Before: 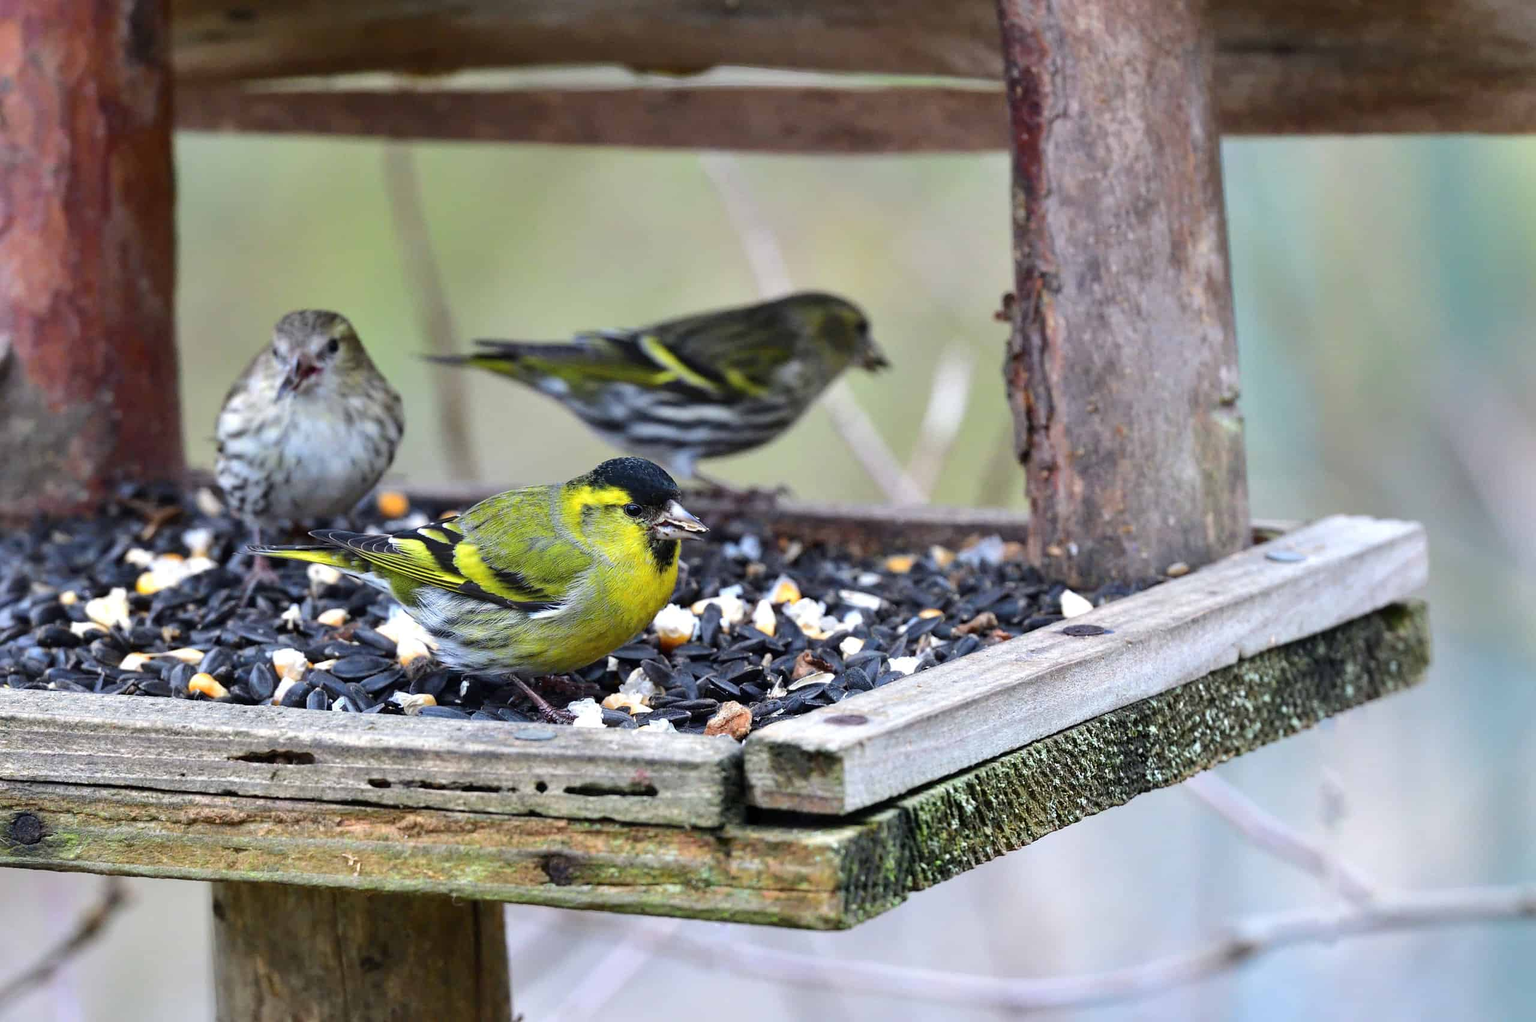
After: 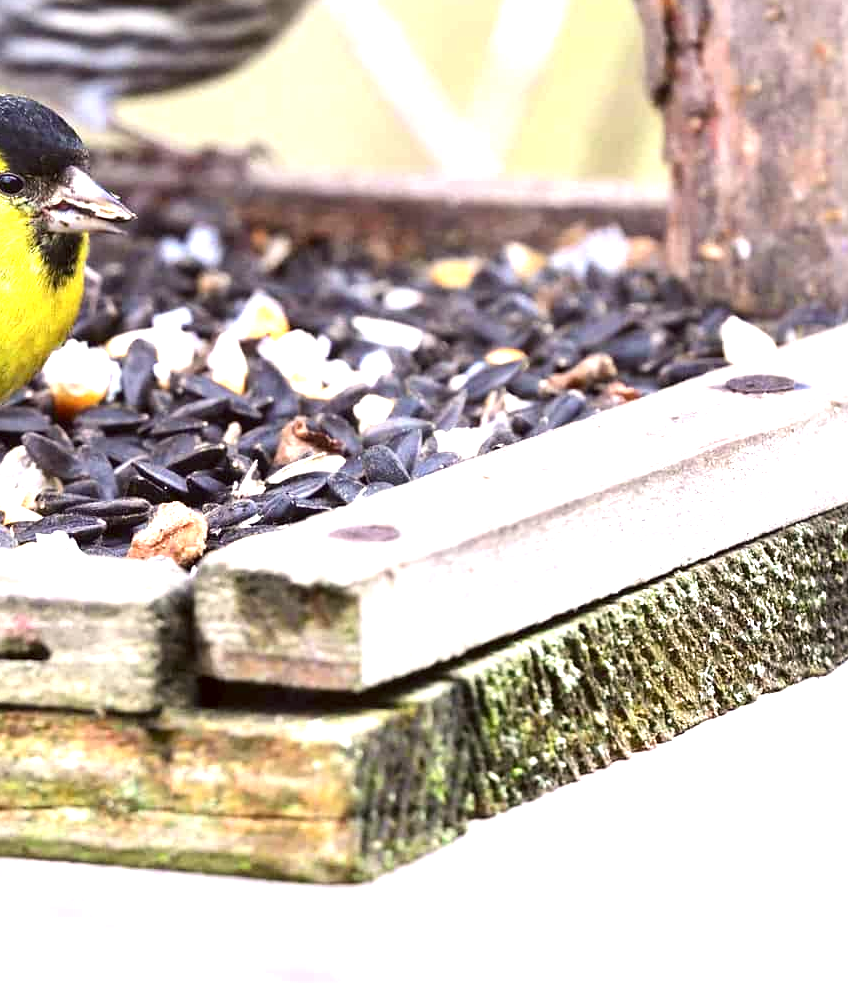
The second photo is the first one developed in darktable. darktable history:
crop: left 40.878%, top 39.176%, right 25.993%, bottom 3.081%
color correction: highlights a* 6.27, highlights b* 8.19, shadows a* 5.94, shadows b* 7.23, saturation 0.9
exposure: black level correction 0, exposure 1.2 EV, compensate highlight preservation false
